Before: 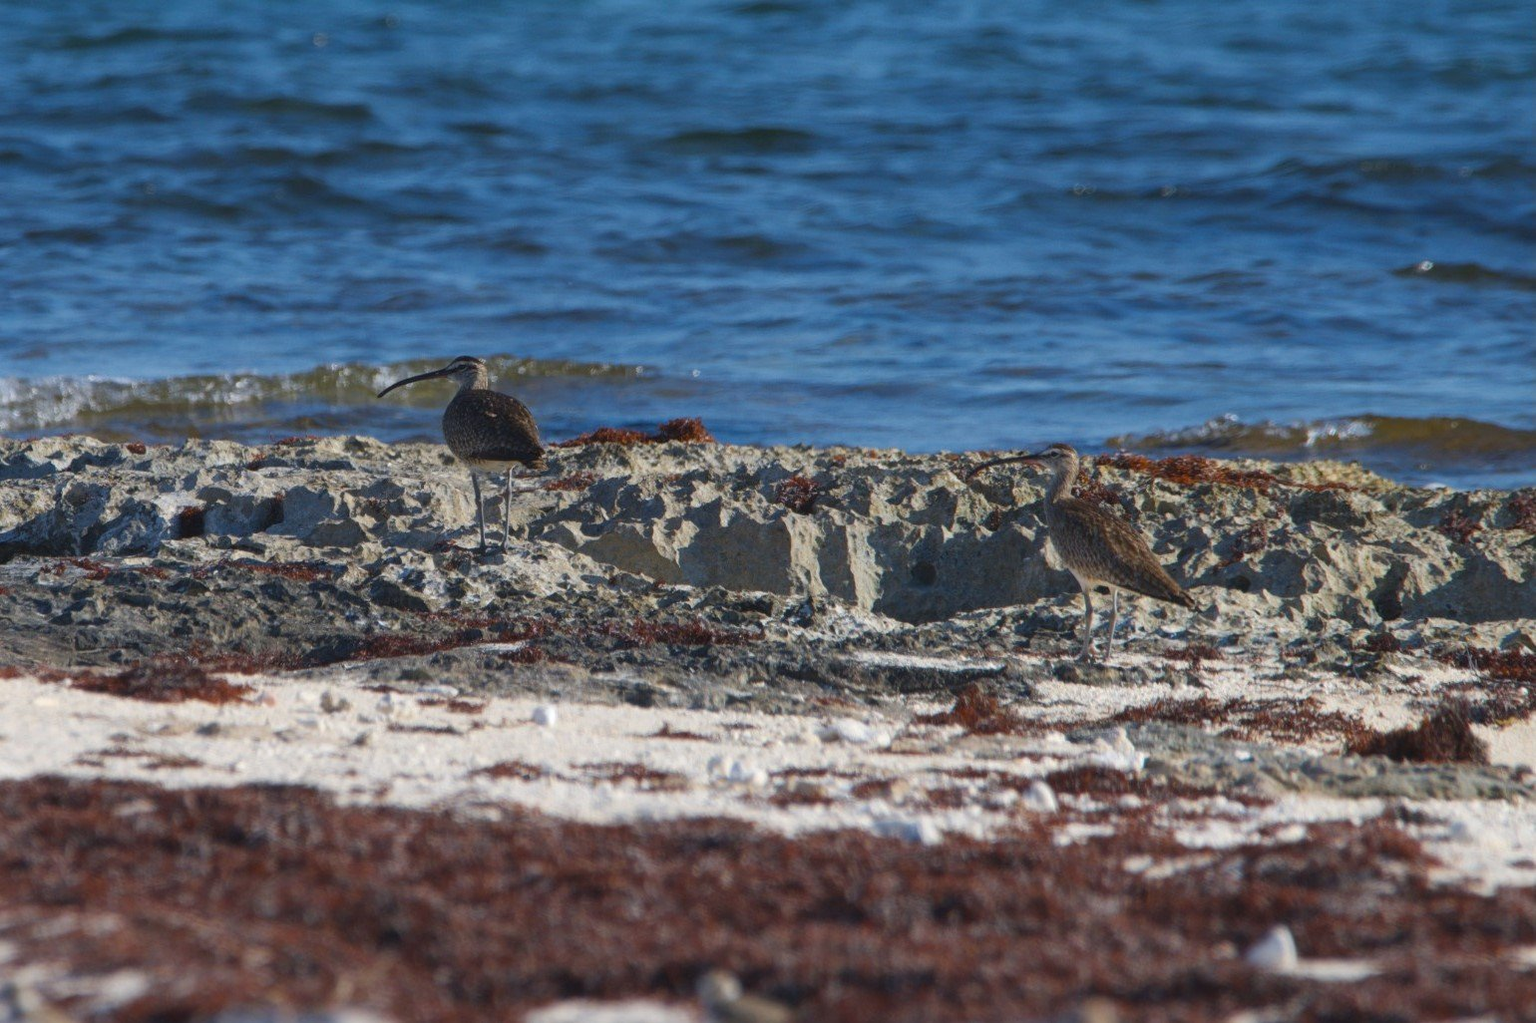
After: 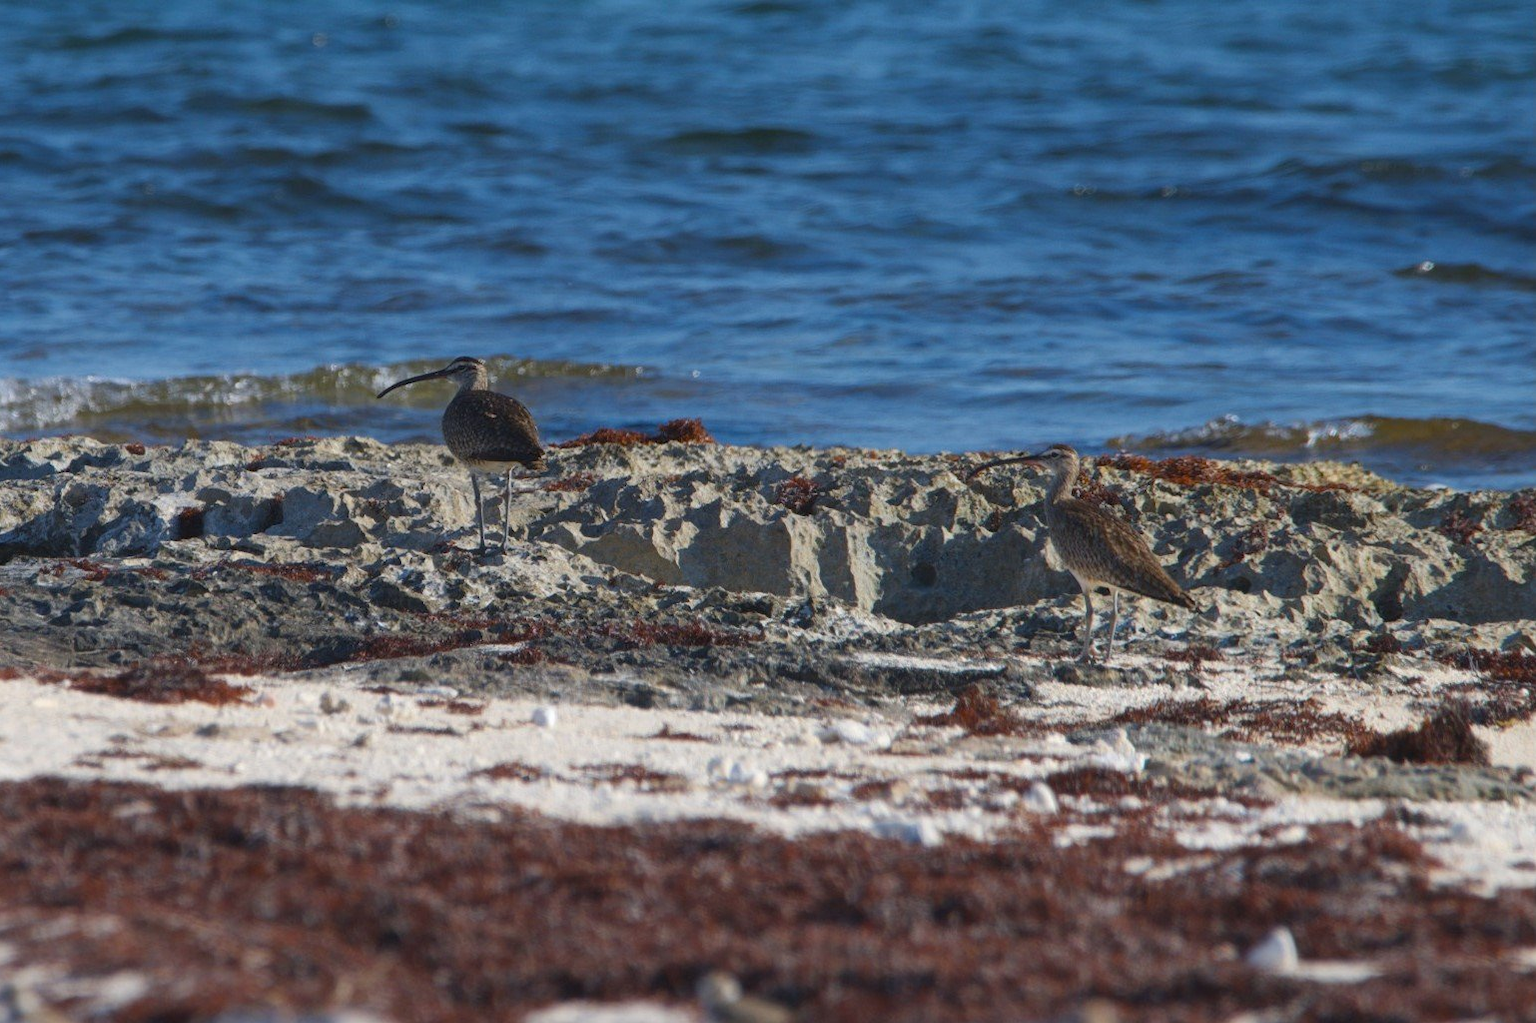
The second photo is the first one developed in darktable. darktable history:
crop and rotate: left 0.126%
exposure: exposure -0.01 EV, compensate highlight preservation false
